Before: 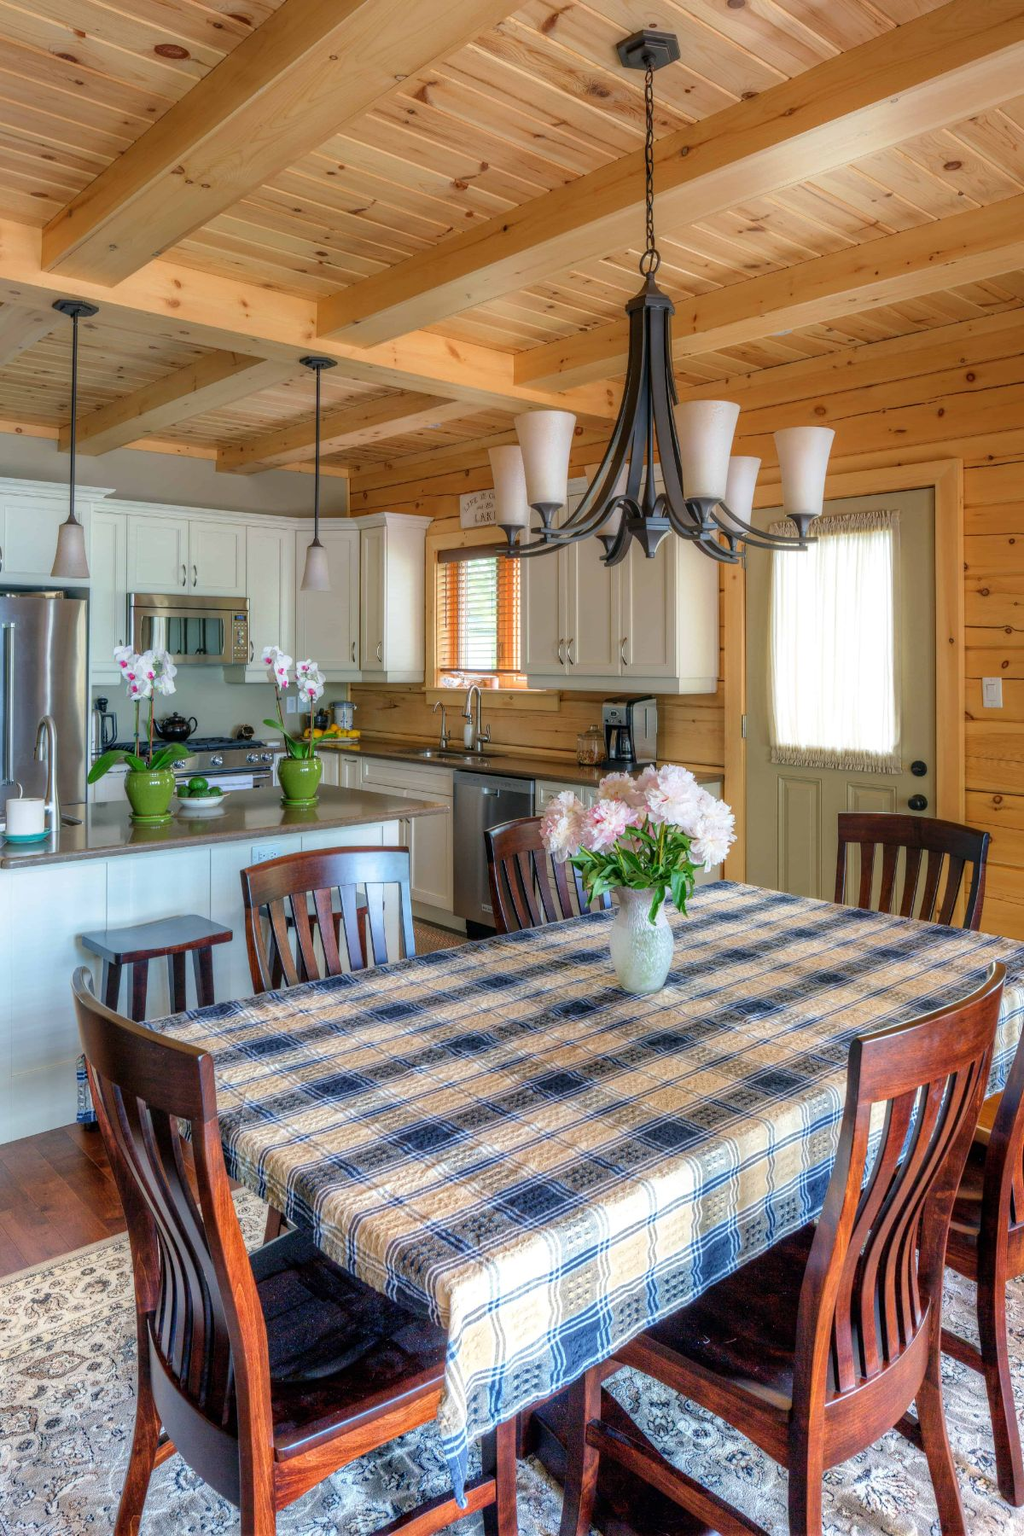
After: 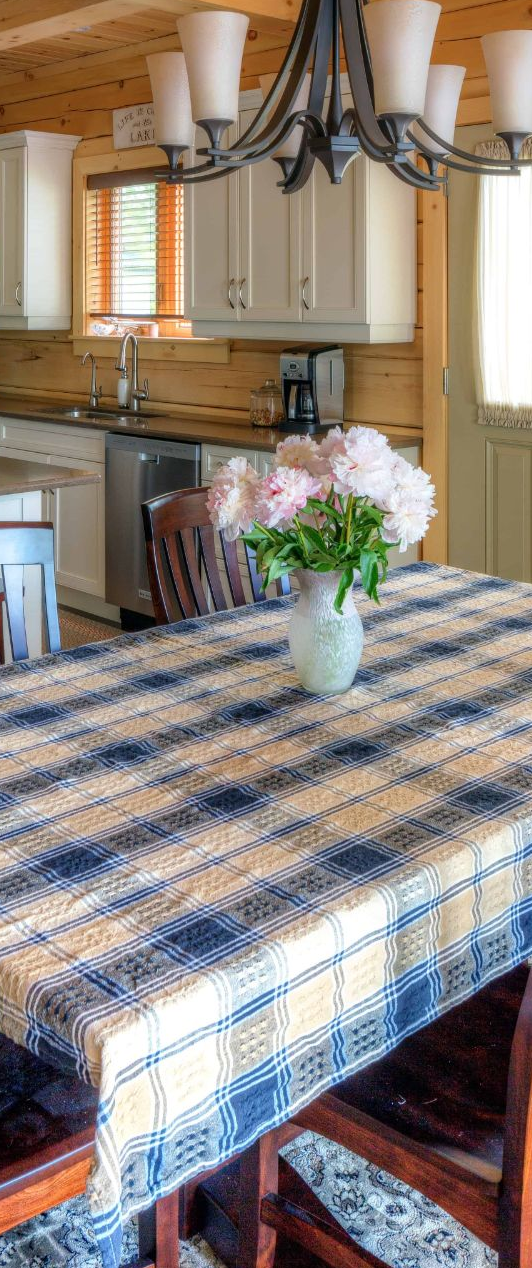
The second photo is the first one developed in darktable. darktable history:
crop: left 35.574%, top 26.166%, right 20.017%, bottom 3.37%
